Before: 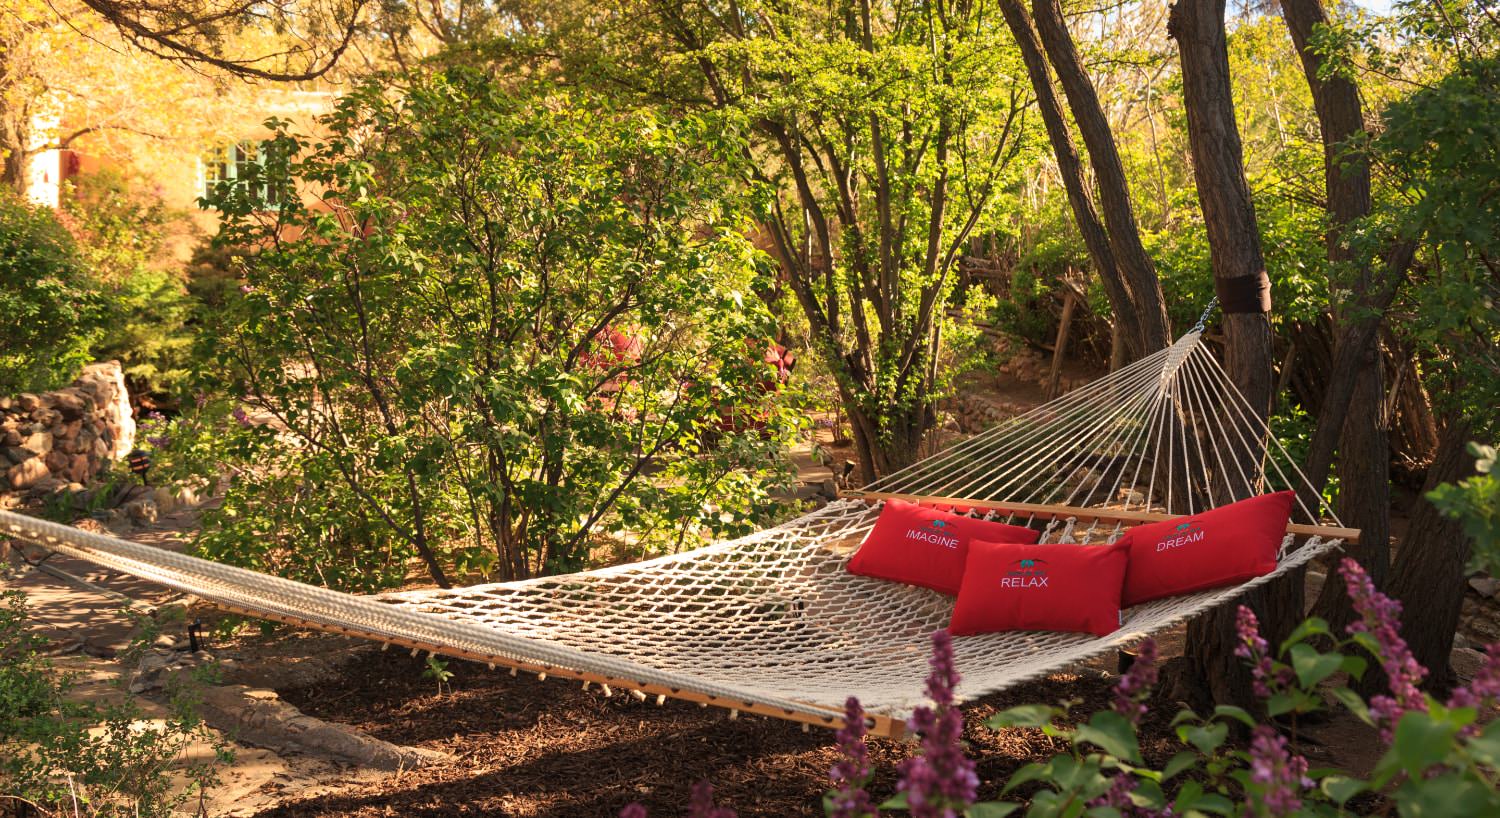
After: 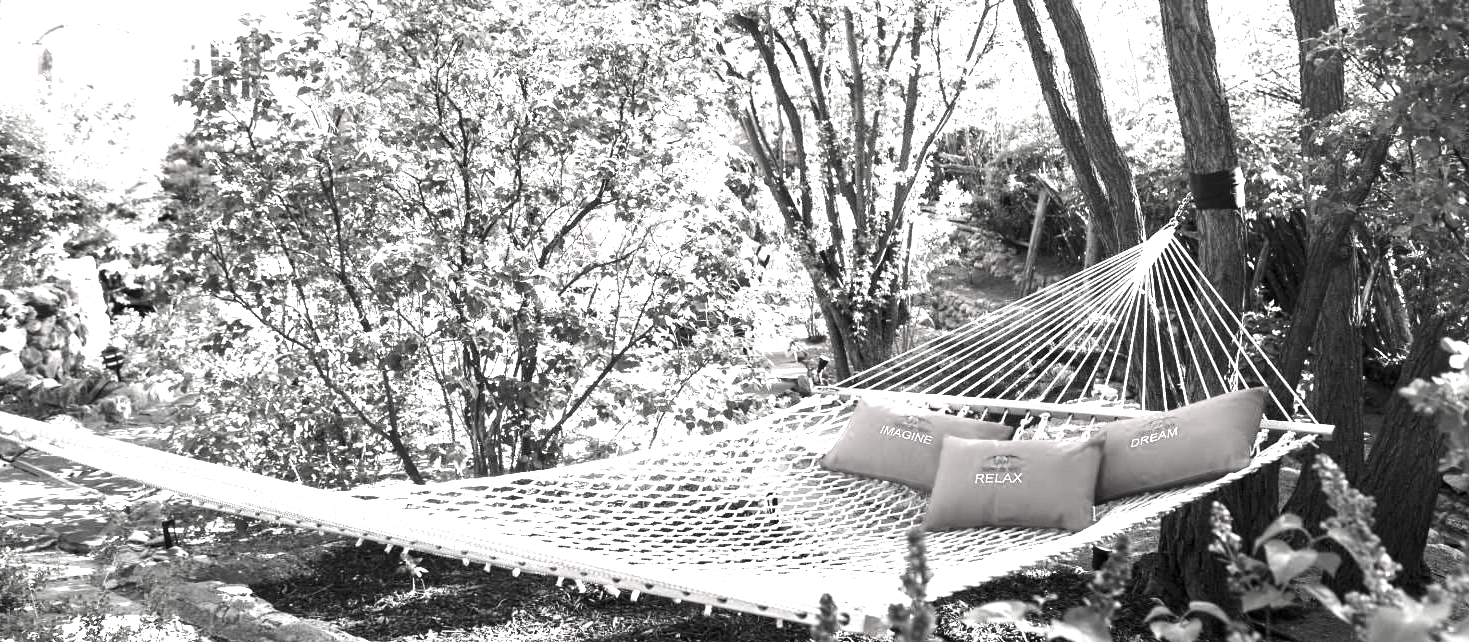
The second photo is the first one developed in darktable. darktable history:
crop and rotate: left 1.862%, top 12.738%, right 0.196%, bottom 8.73%
contrast brightness saturation: saturation -0.984
tone equalizer: -8 EV -0.732 EV, -7 EV -0.674 EV, -6 EV -0.592 EV, -5 EV -0.386 EV, -3 EV 0.395 EV, -2 EV 0.6 EV, -1 EV 0.678 EV, +0 EV 0.748 EV, edges refinement/feathering 500, mask exposure compensation -1.57 EV, preserve details no
exposure: black level correction 0.001, exposure 1.636 EV, compensate highlight preservation false
